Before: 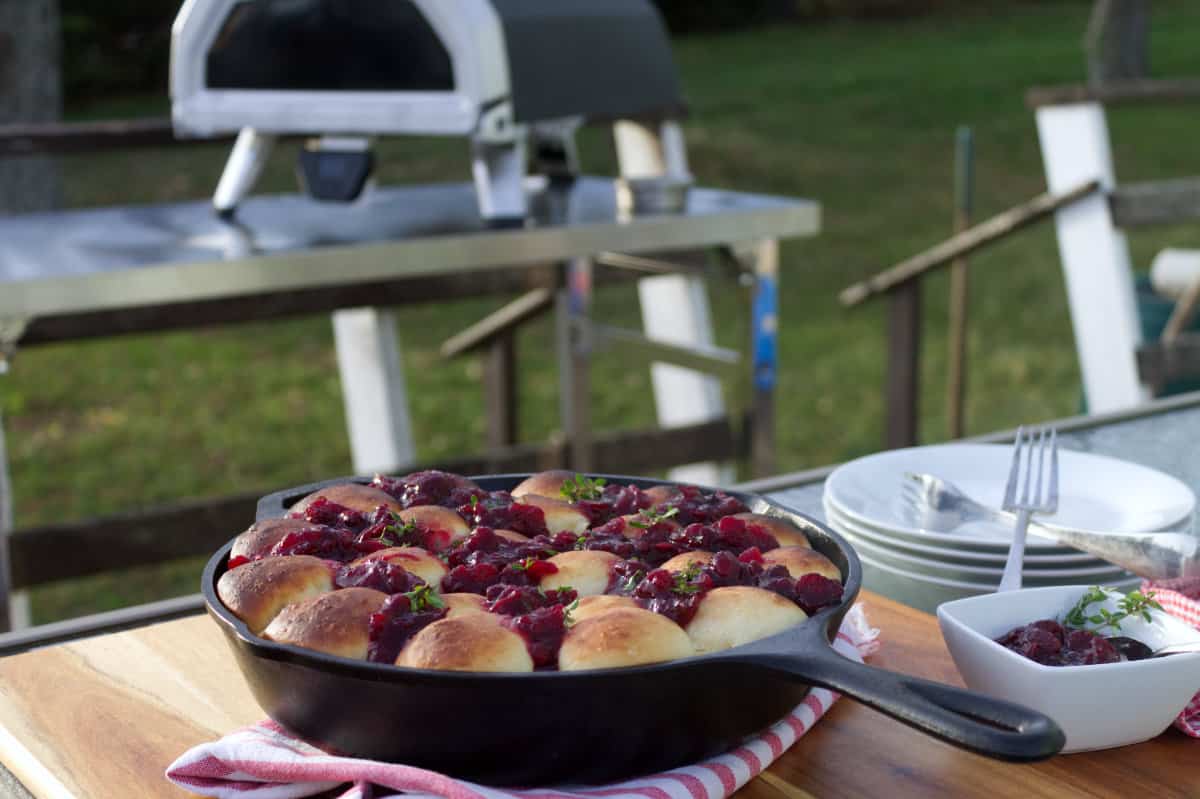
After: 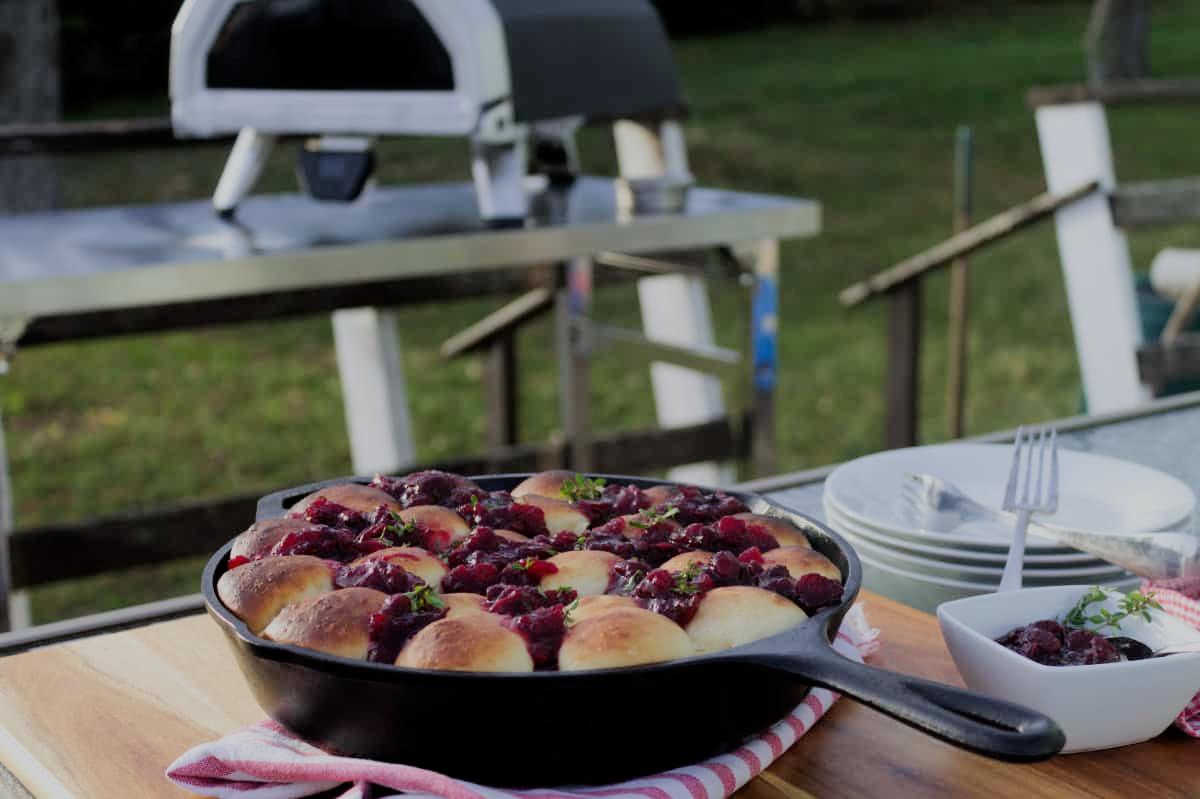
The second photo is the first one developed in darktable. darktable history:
filmic rgb: black relative exposure -6.97 EV, white relative exposure 5.64 EV, hardness 2.85
